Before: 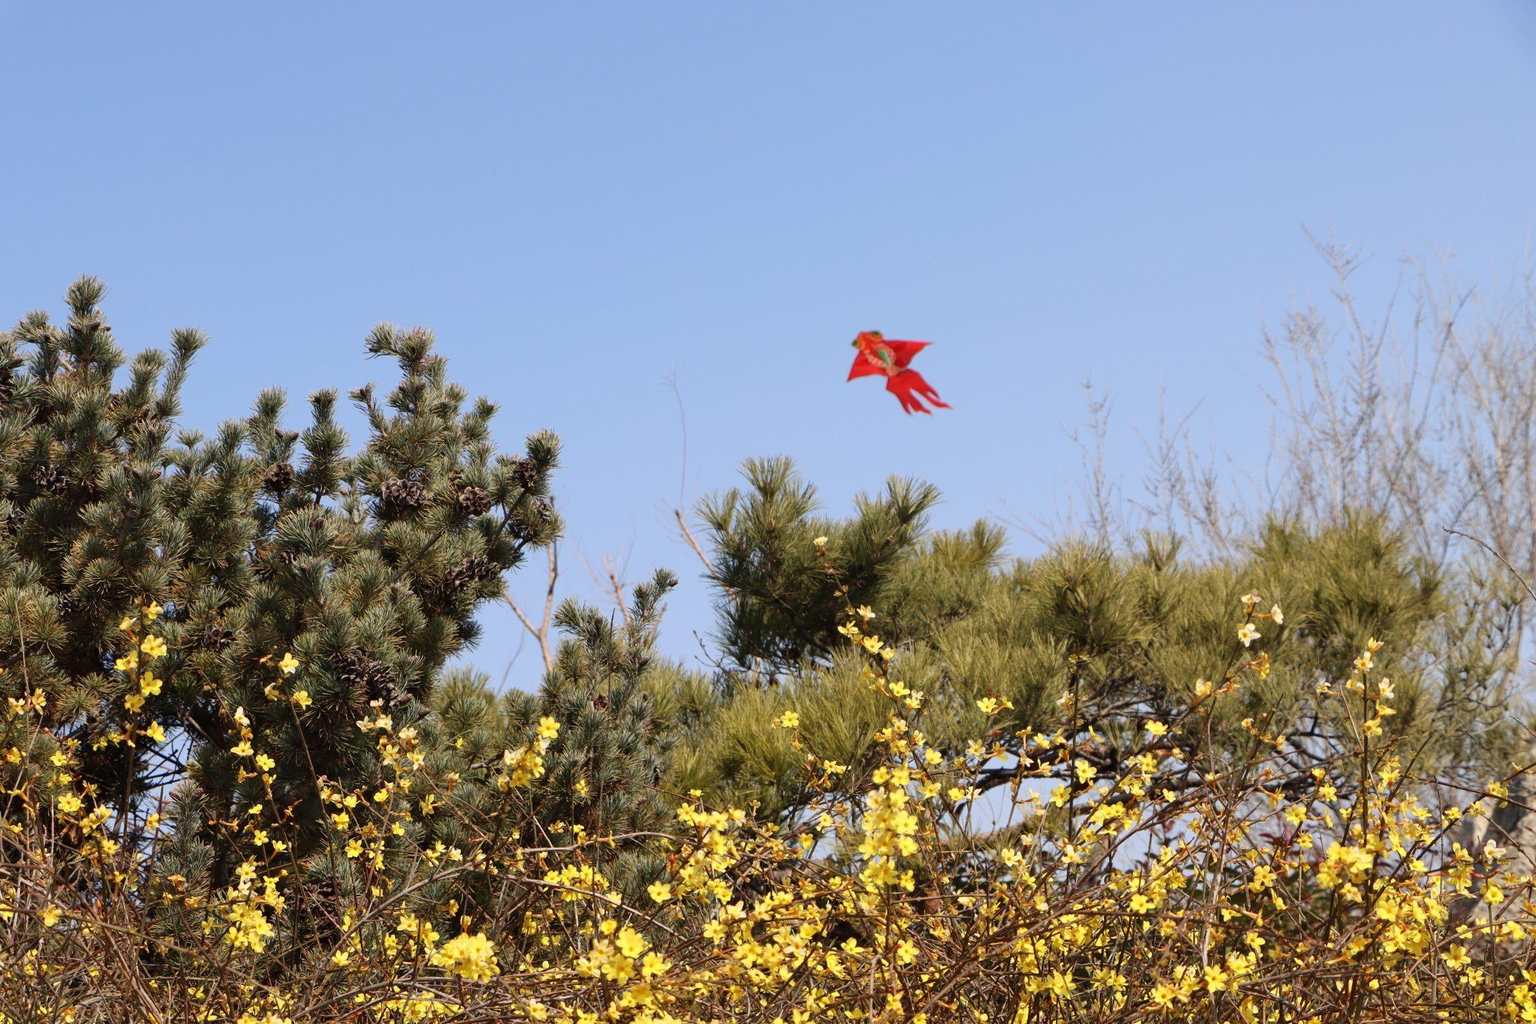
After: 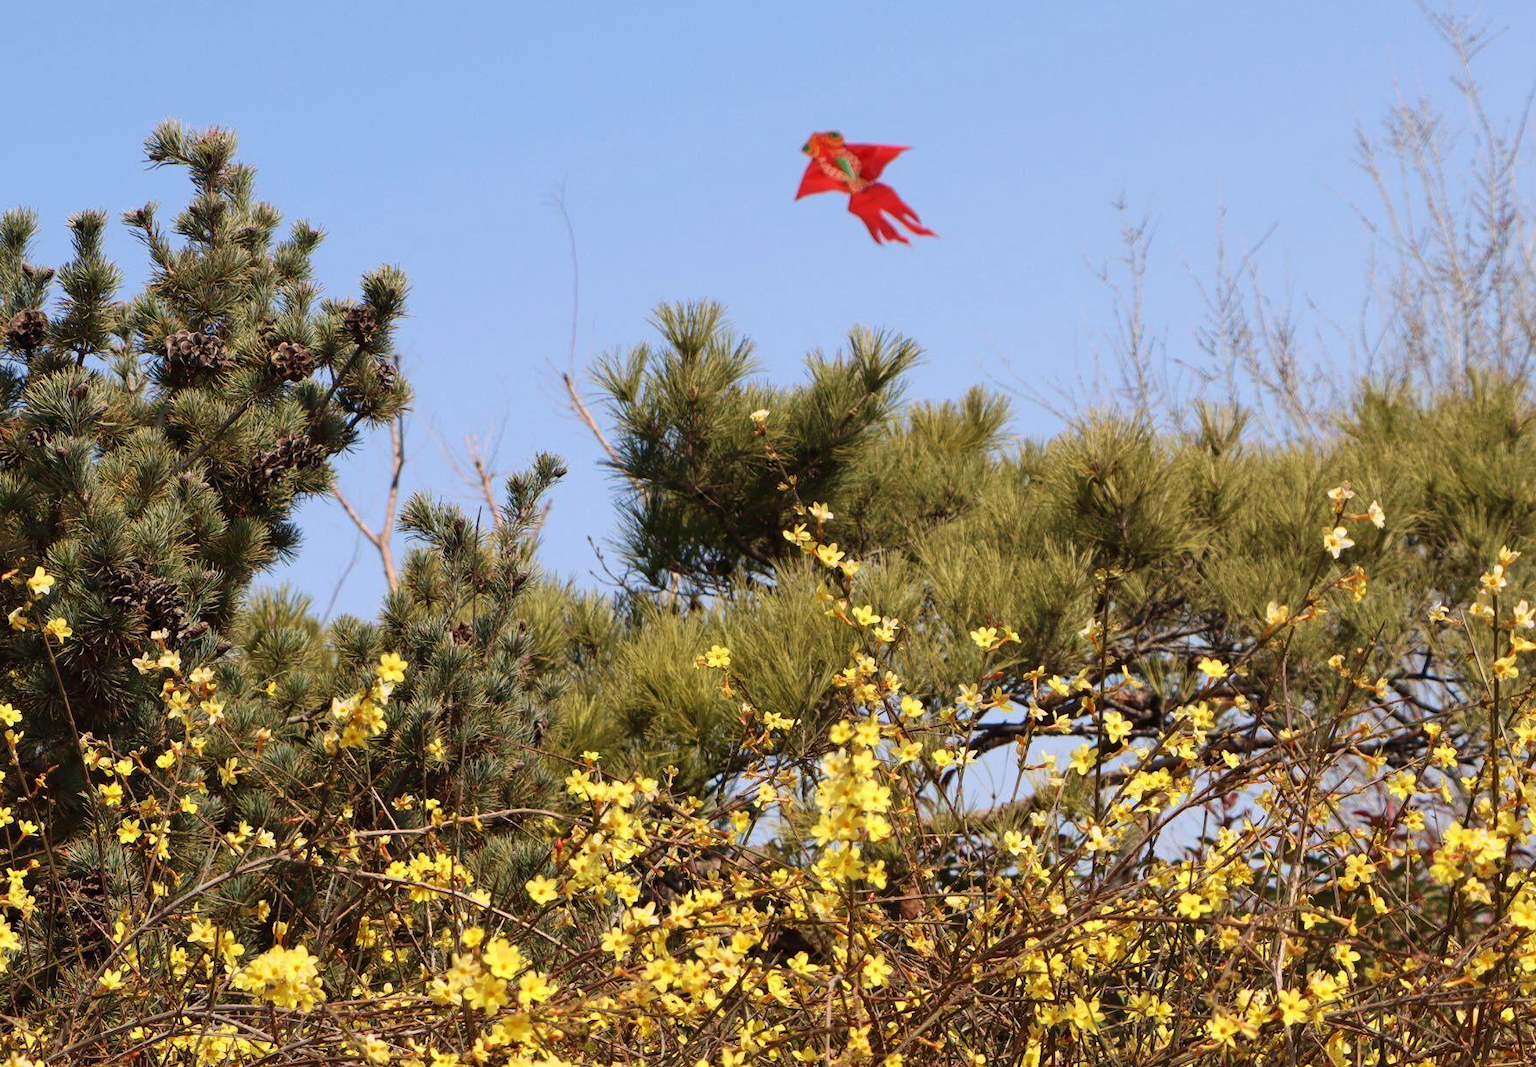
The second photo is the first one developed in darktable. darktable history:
velvia: on, module defaults
crop: left 16.871%, top 22.857%, right 9.116%
